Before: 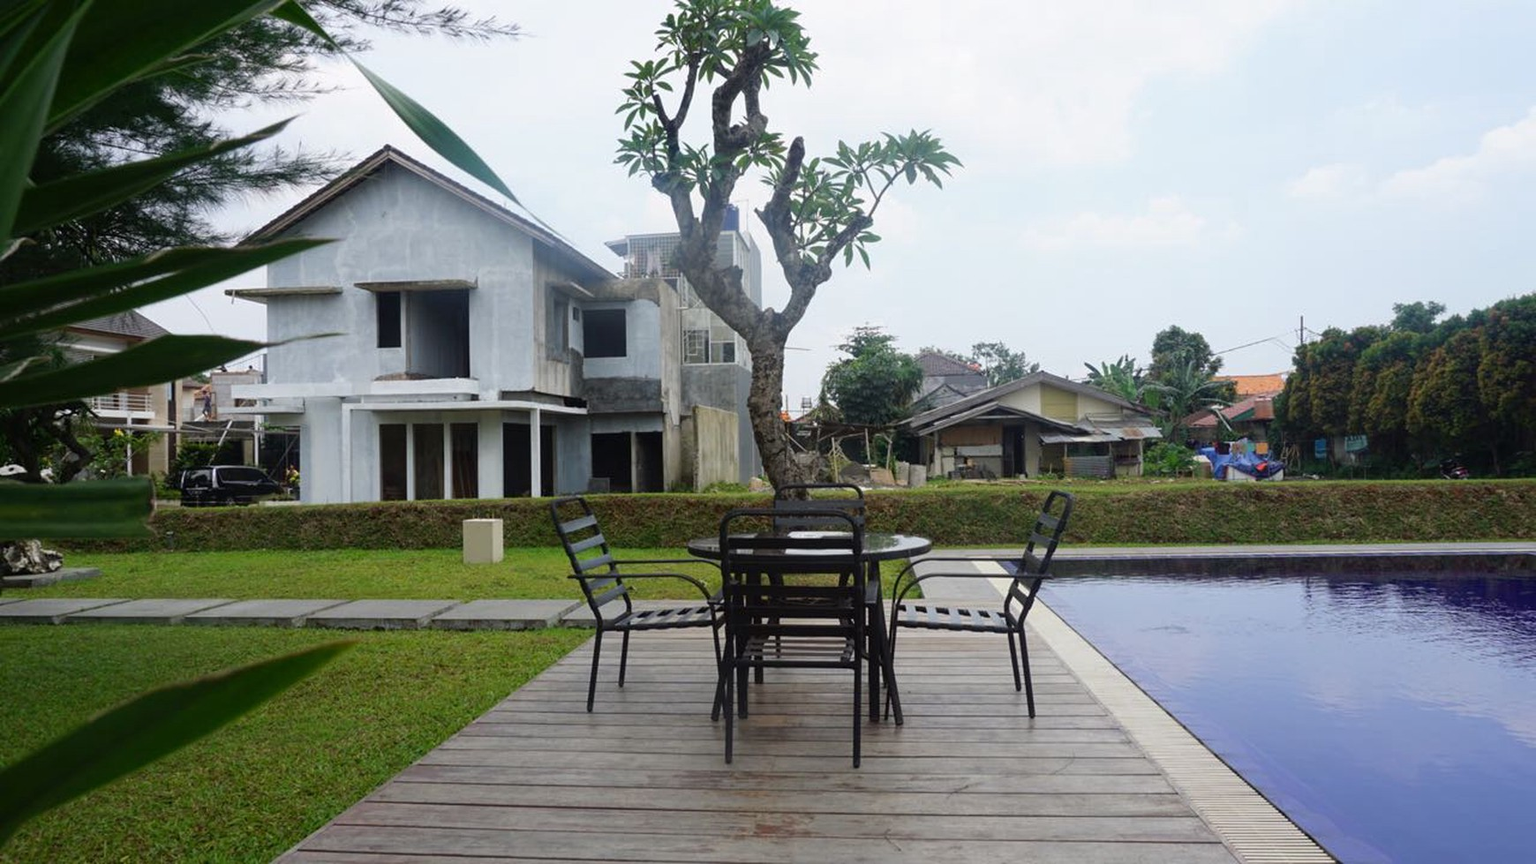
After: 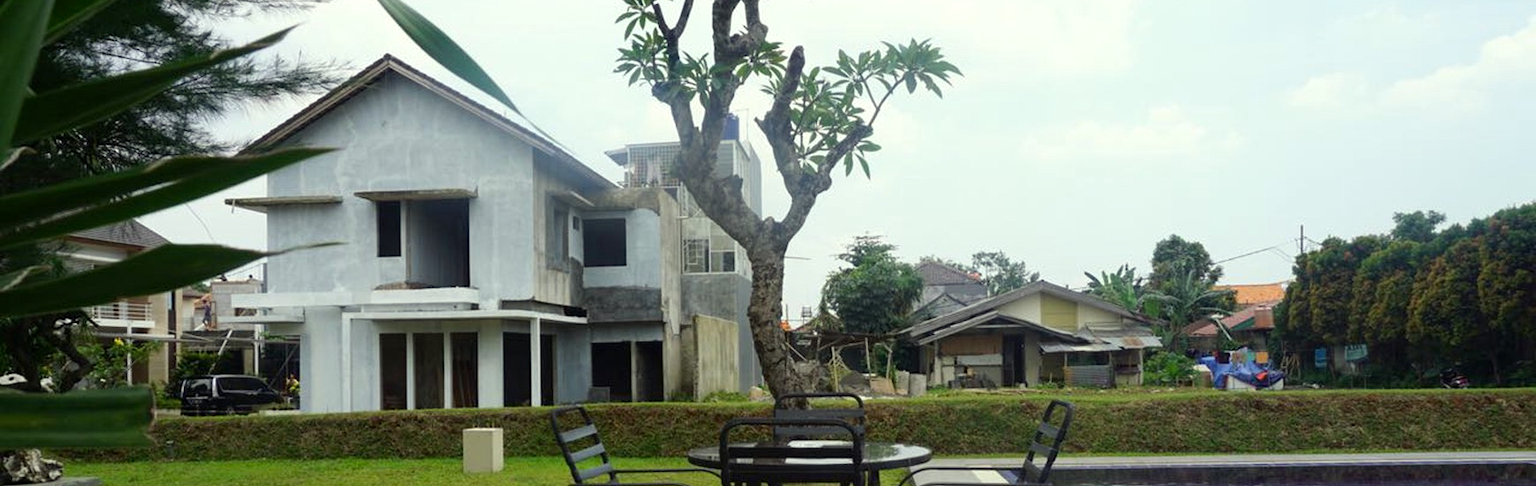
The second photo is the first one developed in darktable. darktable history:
crop and rotate: top 10.611%, bottom 33.022%
exposure: black level correction 0.001, exposure 0.144 EV, compensate exposure bias true, compensate highlight preservation false
color correction: highlights a* -4.36, highlights b* 7.19
